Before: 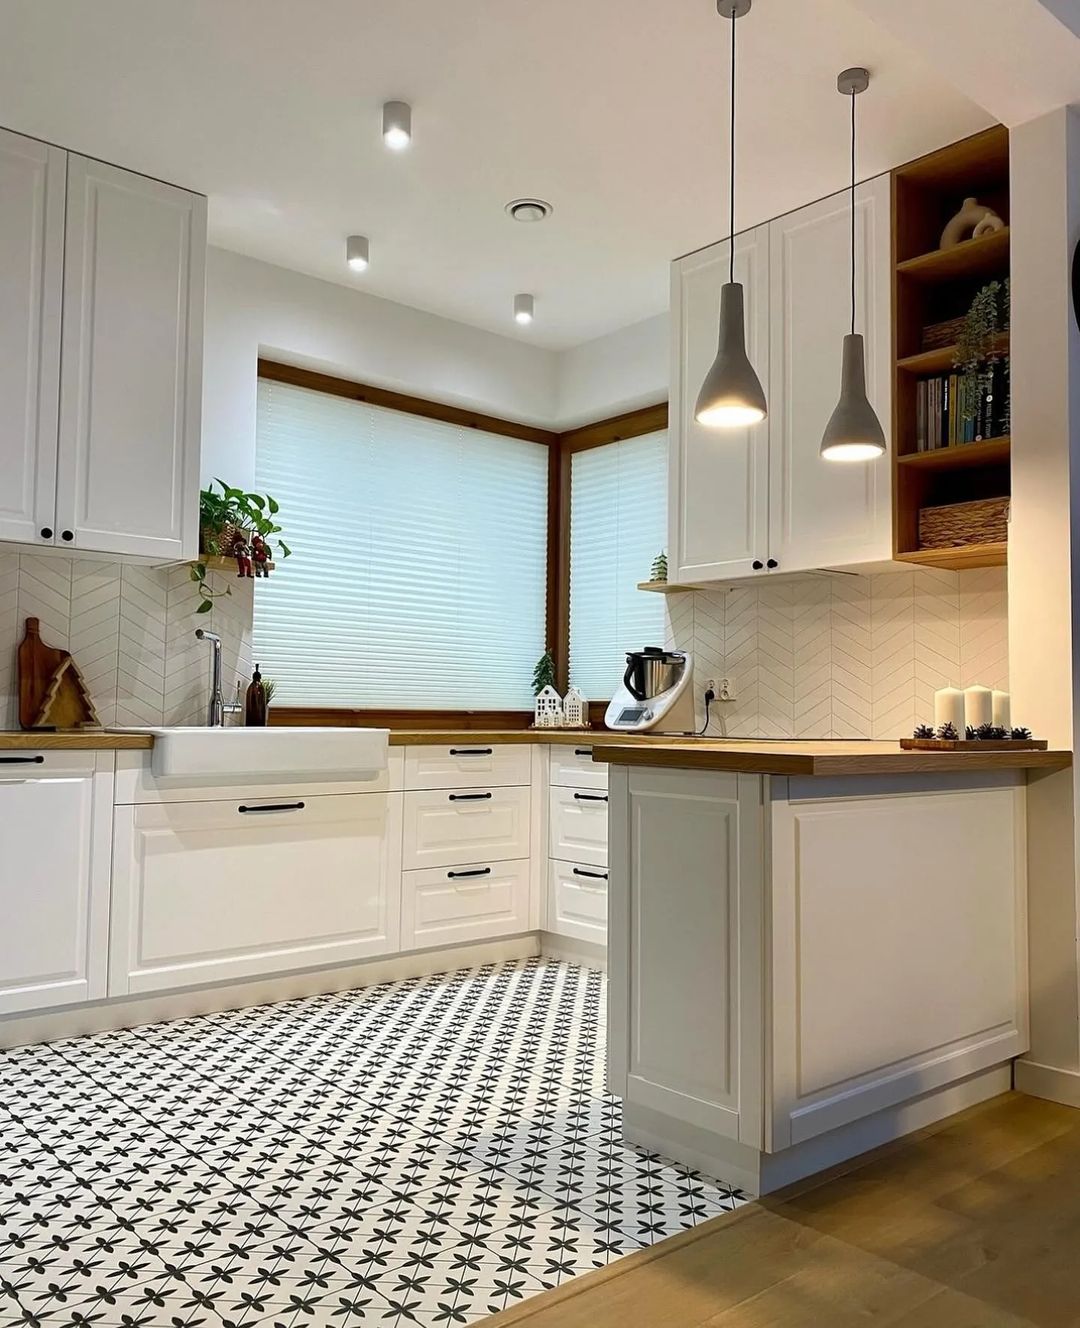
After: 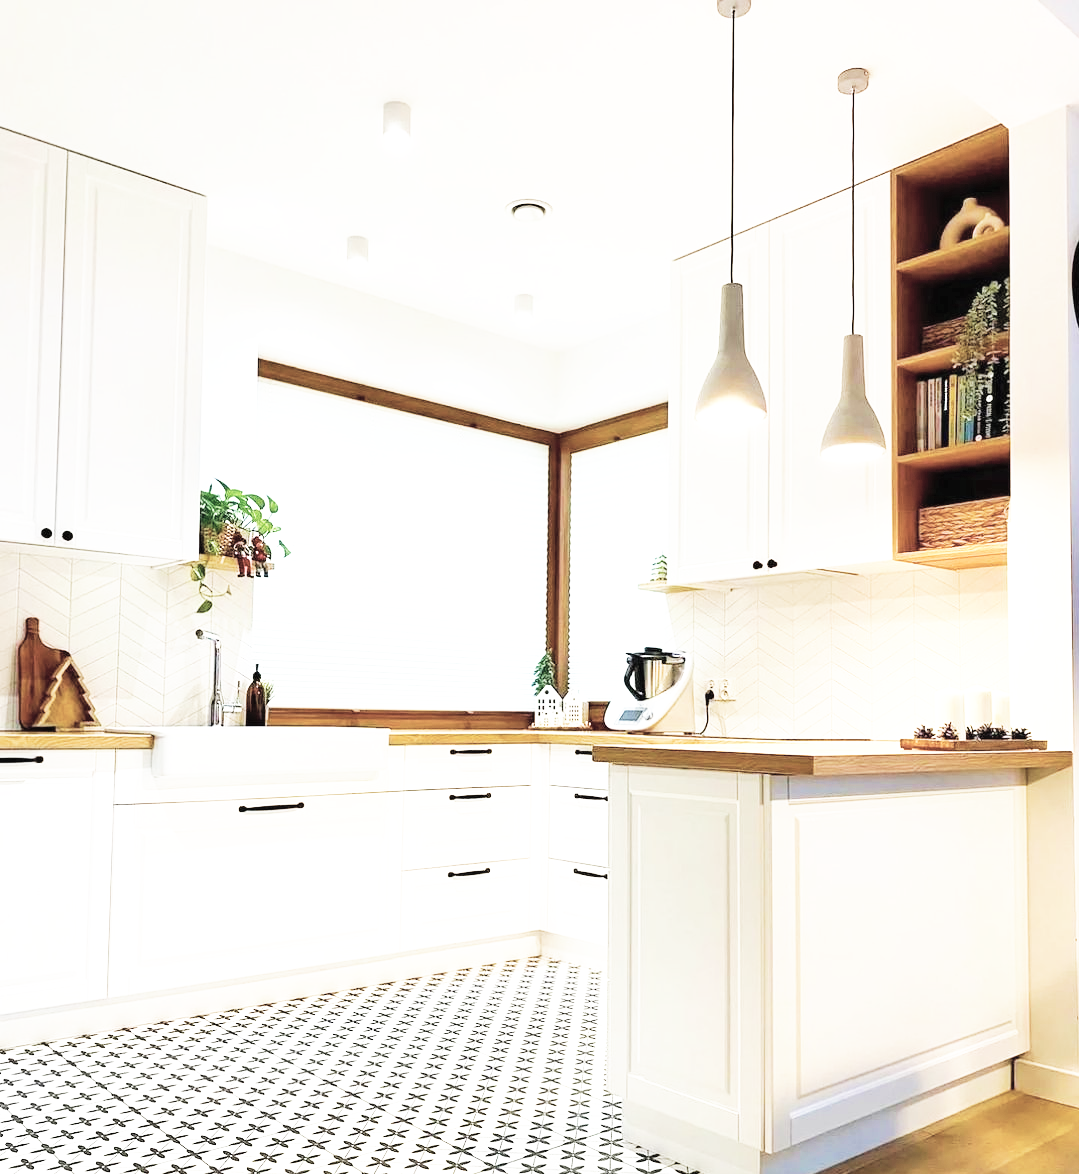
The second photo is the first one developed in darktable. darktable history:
exposure: exposure 0.746 EV, compensate highlight preservation false
crop and rotate: top 0%, bottom 11.526%
tone equalizer: -7 EV 0.155 EV, -6 EV 0.622 EV, -5 EV 1.19 EV, -4 EV 1.33 EV, -3 EV 1.16 EV, -2 EV 0.6 EV, -1 EV 0.147 EV, smoothing diameter 24.98%, edges refinement/feathering 8.81, preserve details guided filter
contrast brightness saturation: brightness 0.184, saturation -0.493
velvia: strength 44.76%
base curve: curves: ch0 [(0, 0) (0.007, 0.004) (0.027, 0.03) (0.046, 0.07) (0.207, 0.54) (0.442, 0.872) (0.673, 0.972) (1, 1)], preserve colors none
